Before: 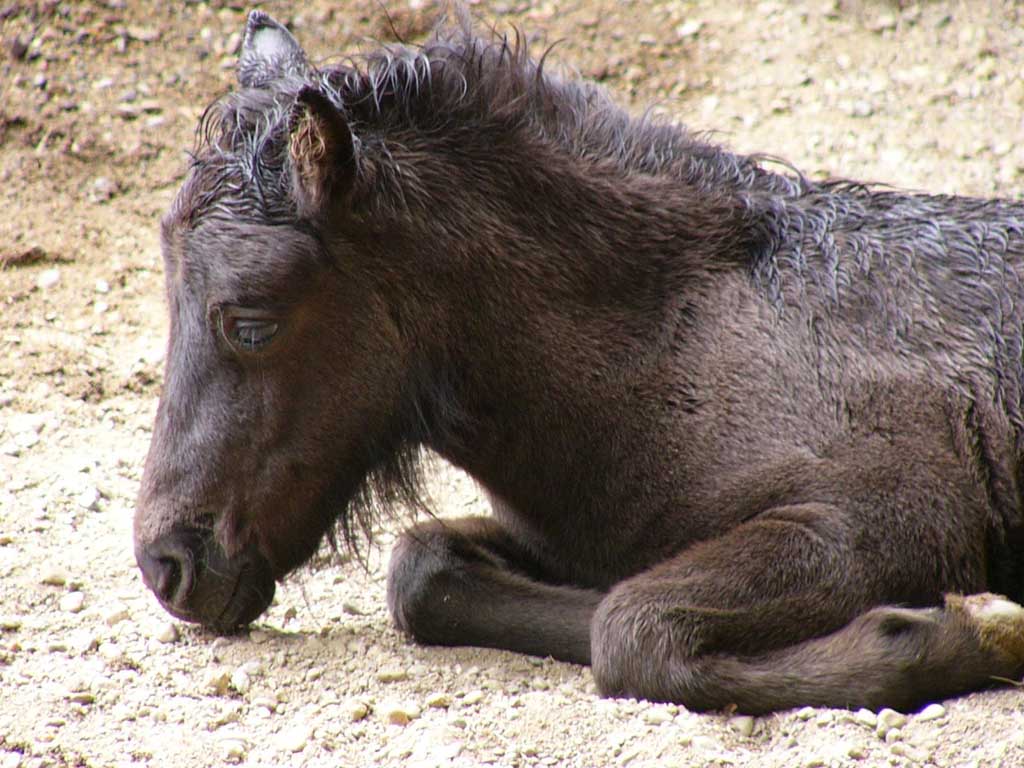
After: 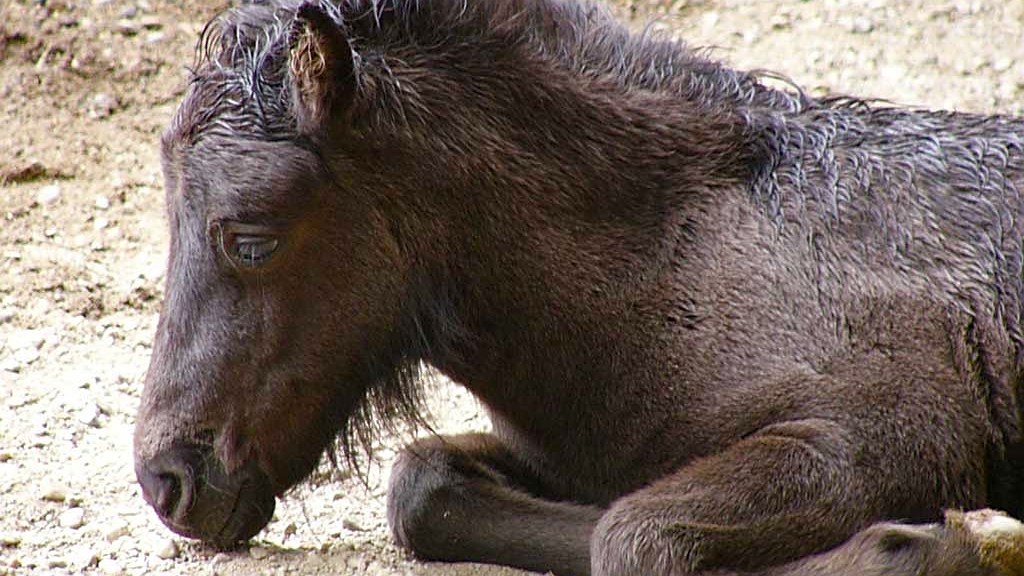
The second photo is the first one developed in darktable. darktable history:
tone equalizer: on, module defaults
color correction: saturation 0.8
crop: top 11.038%, bottom 13.962%
sharpen: on, module defaults
color balance rgb: perceptual saturation grading › global saturation 20%, perceptual saturation grading › highlights -25%, perceptual saturation grading › shadows 50%
